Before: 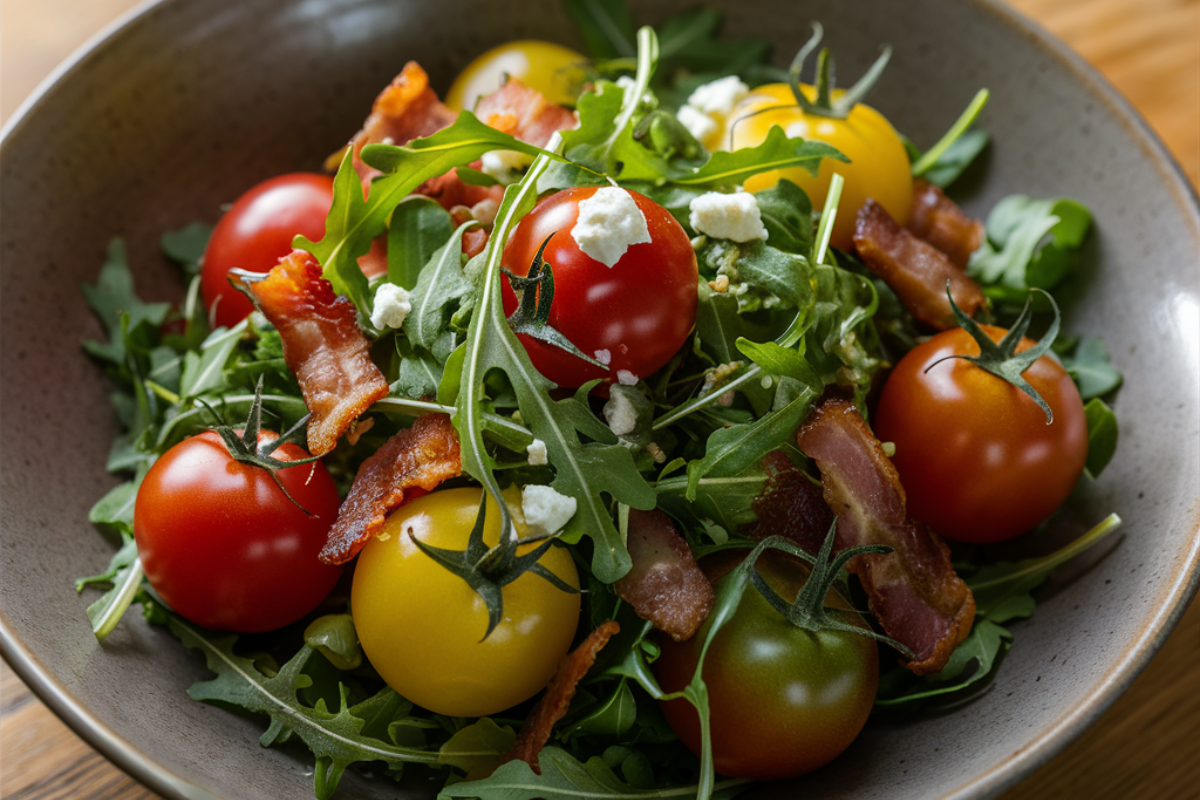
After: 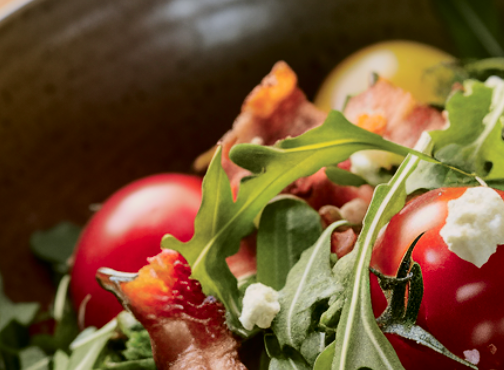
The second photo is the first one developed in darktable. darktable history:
tone curve: curves: ch0 [(0, 0) (0.049, 0.01) (0.154, 0.081) (0.491, 0.519) (0.748, 0.765) (1, 0.919)]; ch1 [(0, 0) (0.172, 0.123) (0.317, 0.272) (0.401, 0.422) (0.499, 0.497) (0.531, 0.54) (0.615, 0.603) (0.741, 0.783) (1, 1)]; ch2 [(0, 0) (0.411, 0.424) (0.483, 0.478) (0.544, 0.56) (0.686, 0.638) (1, 1)], color space Lab, independent channels, preserve colors none
color correction: highlights a* 3.53, highlights b* 5.1
crop and rotate: left 10.944%, top 0.114%, right 47.032%, bottom 53.604%
